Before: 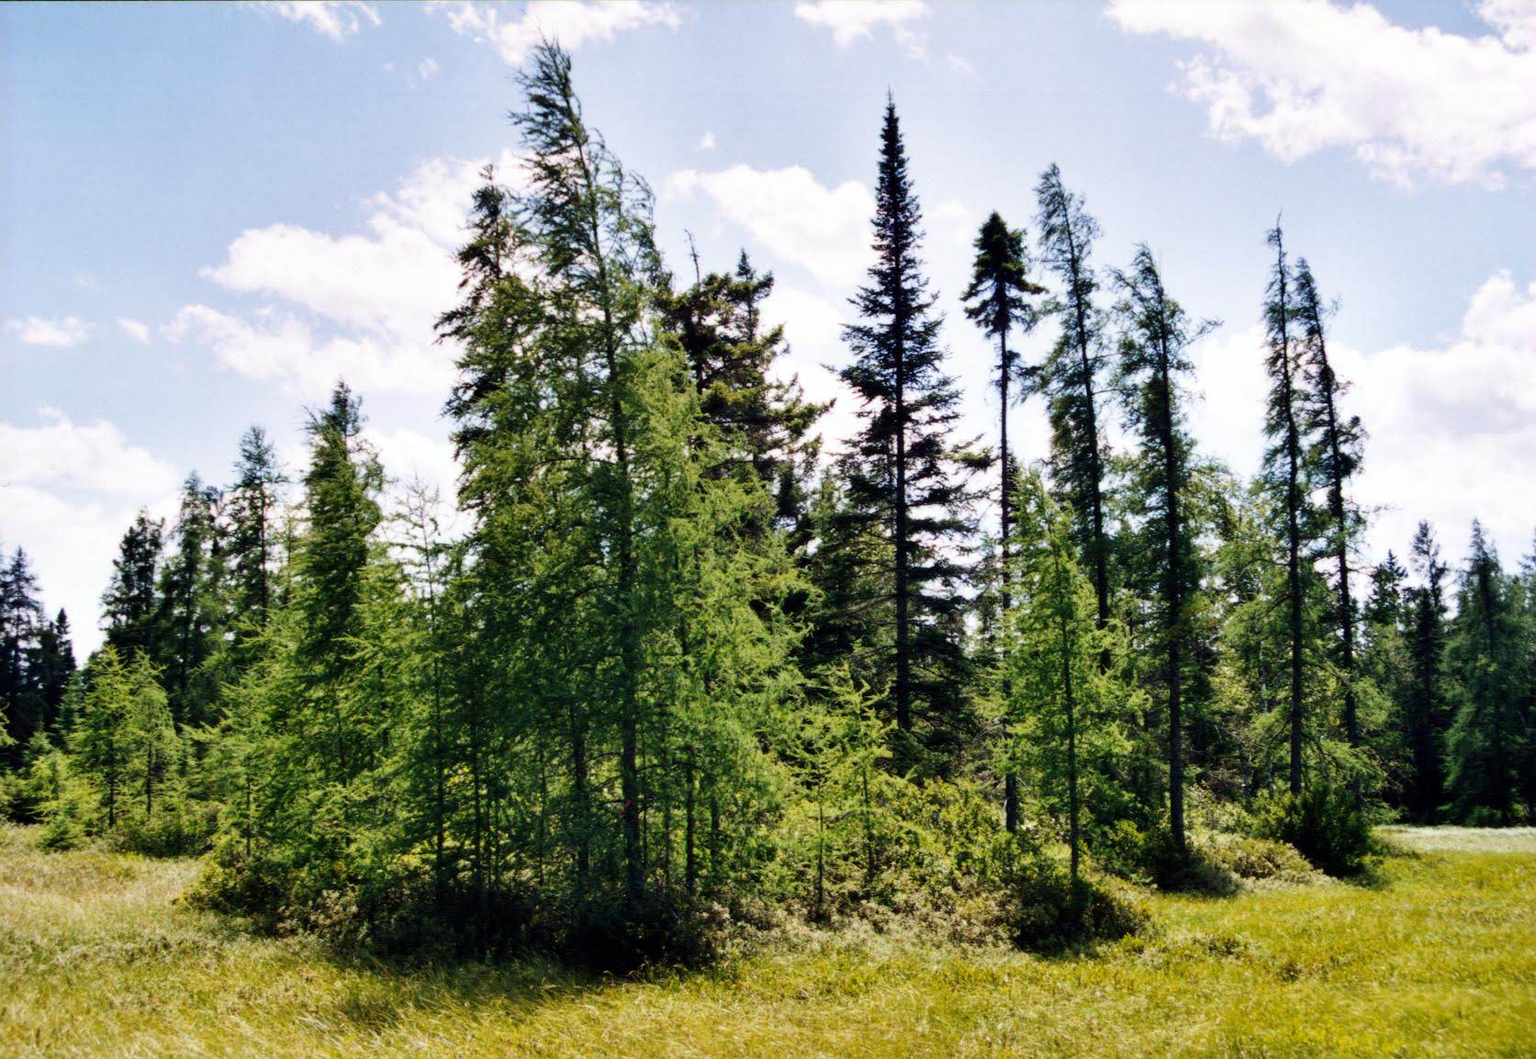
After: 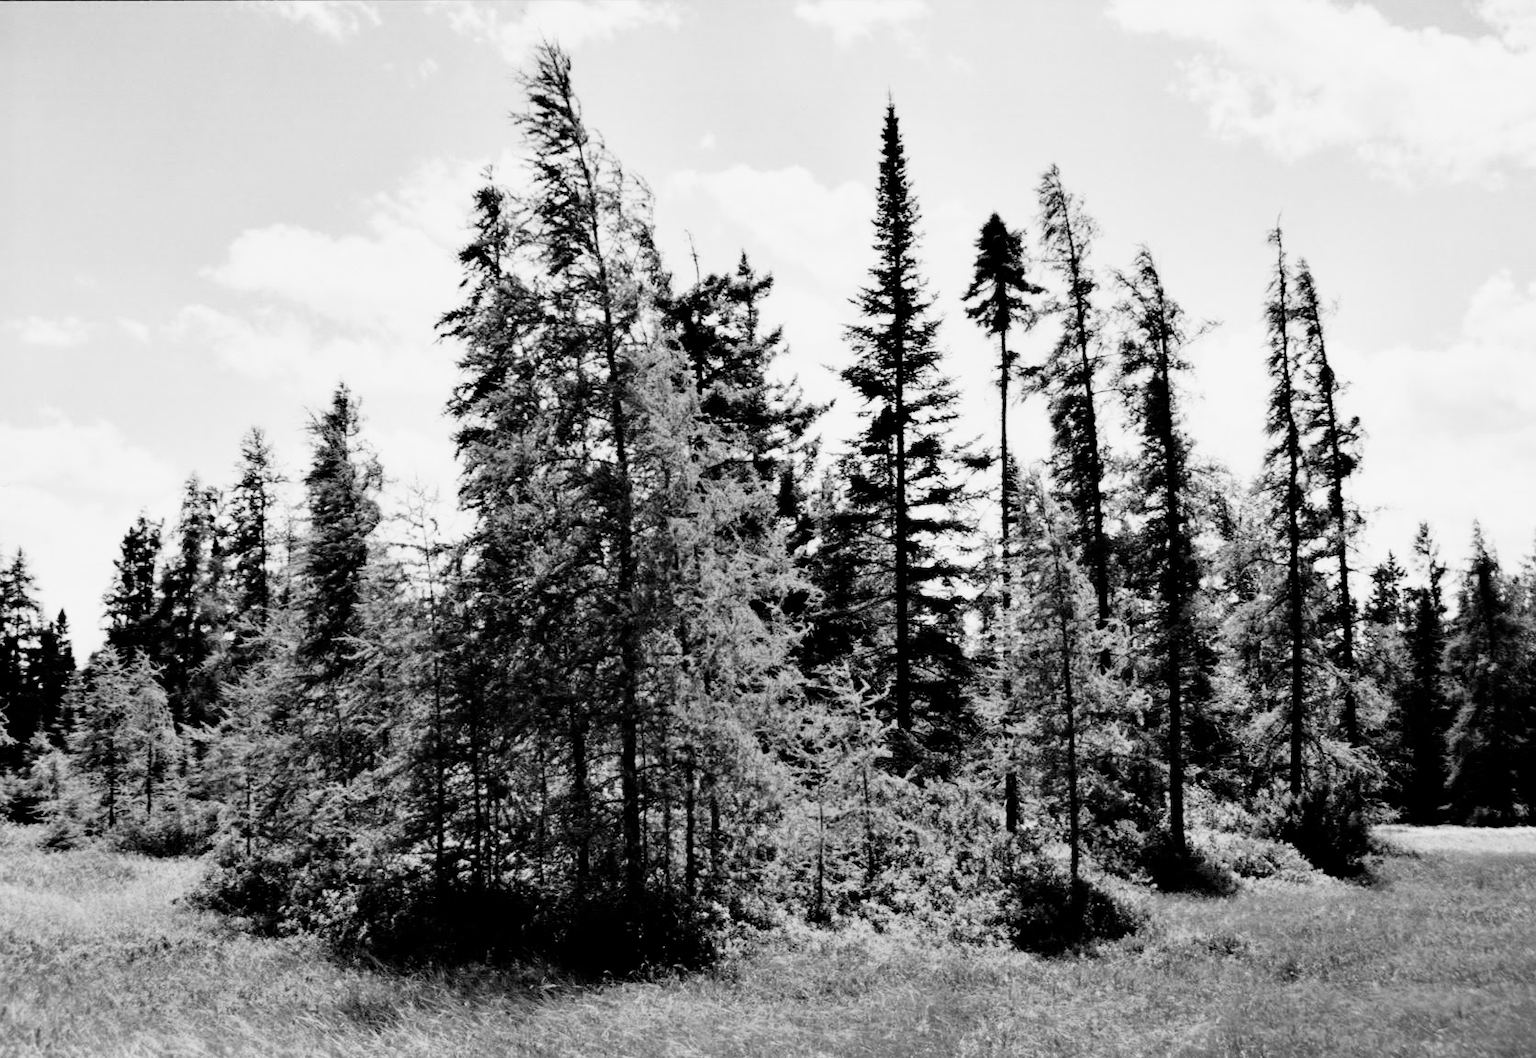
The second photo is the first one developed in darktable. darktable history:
exposure: black level correction 0, exposure 0.7 EV, compensate exposure bias true, compensate highlight preservation false
filmic rgb: black relative exposure -5 EV, hardness 2.88, contrast 1.3, highlights saturation mix -30%
monochrome: a 0, b 0, size 0.5, highlights 0.57
